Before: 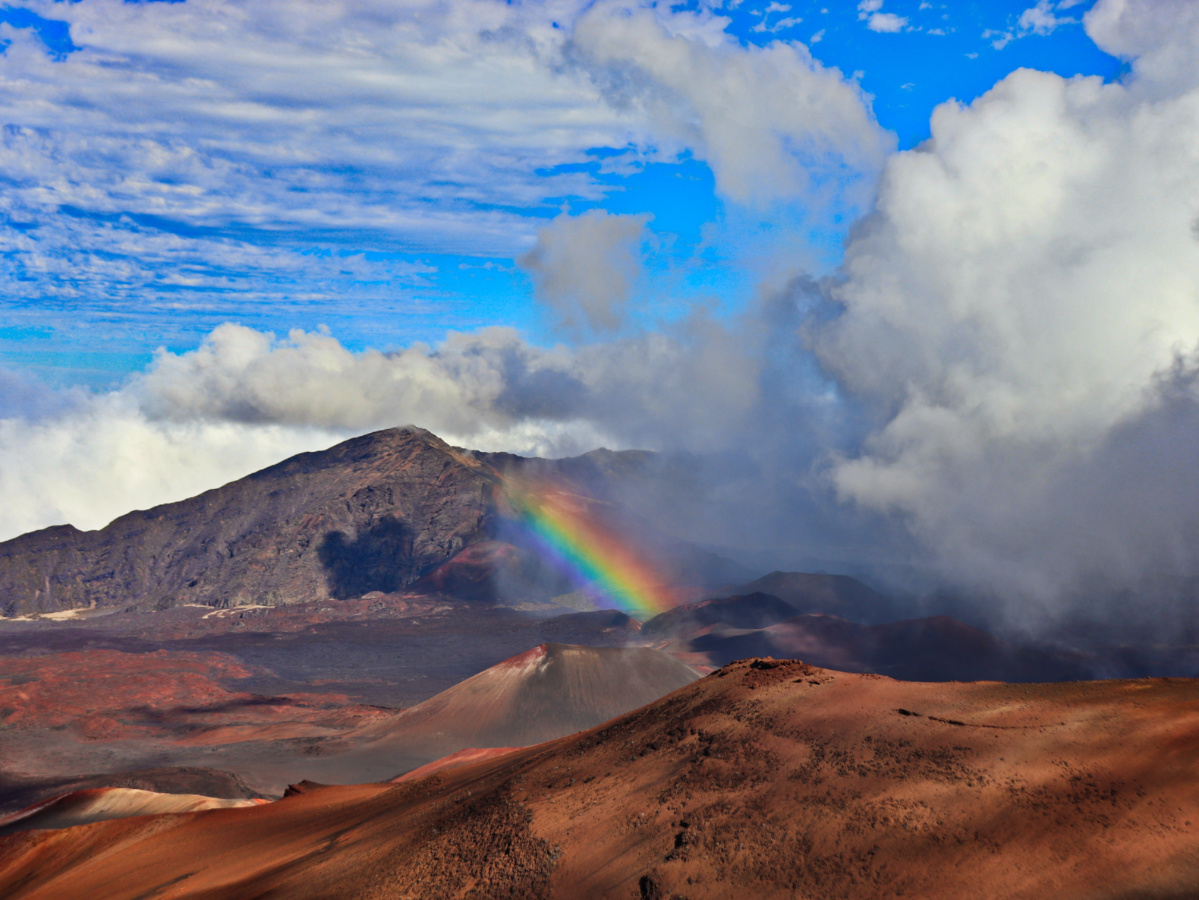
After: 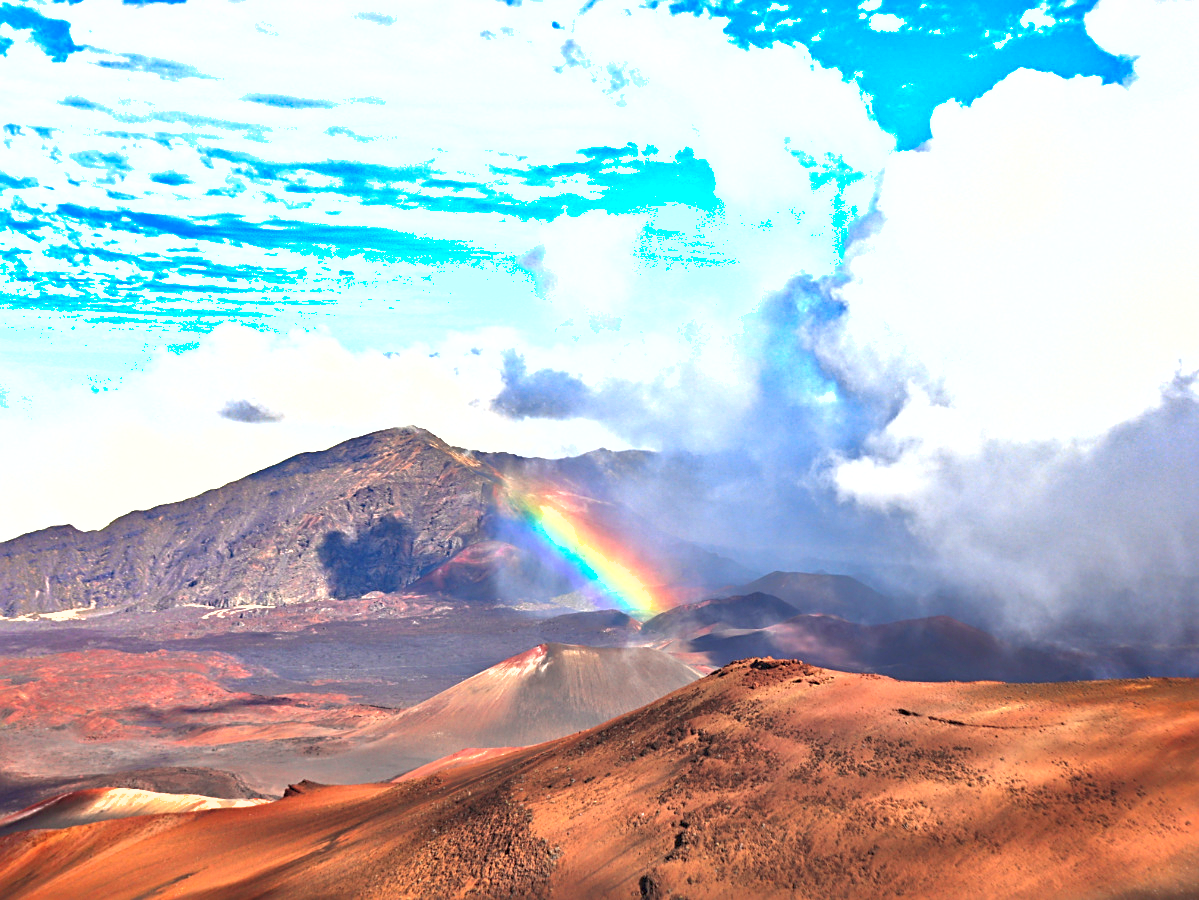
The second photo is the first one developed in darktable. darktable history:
sharpen: on, module defaults
shadows and highlights: on, module defaults
exposure: black level correction 0, exposure 1.74 EV, compensate exposure bias true, compensate highlight preservation false
